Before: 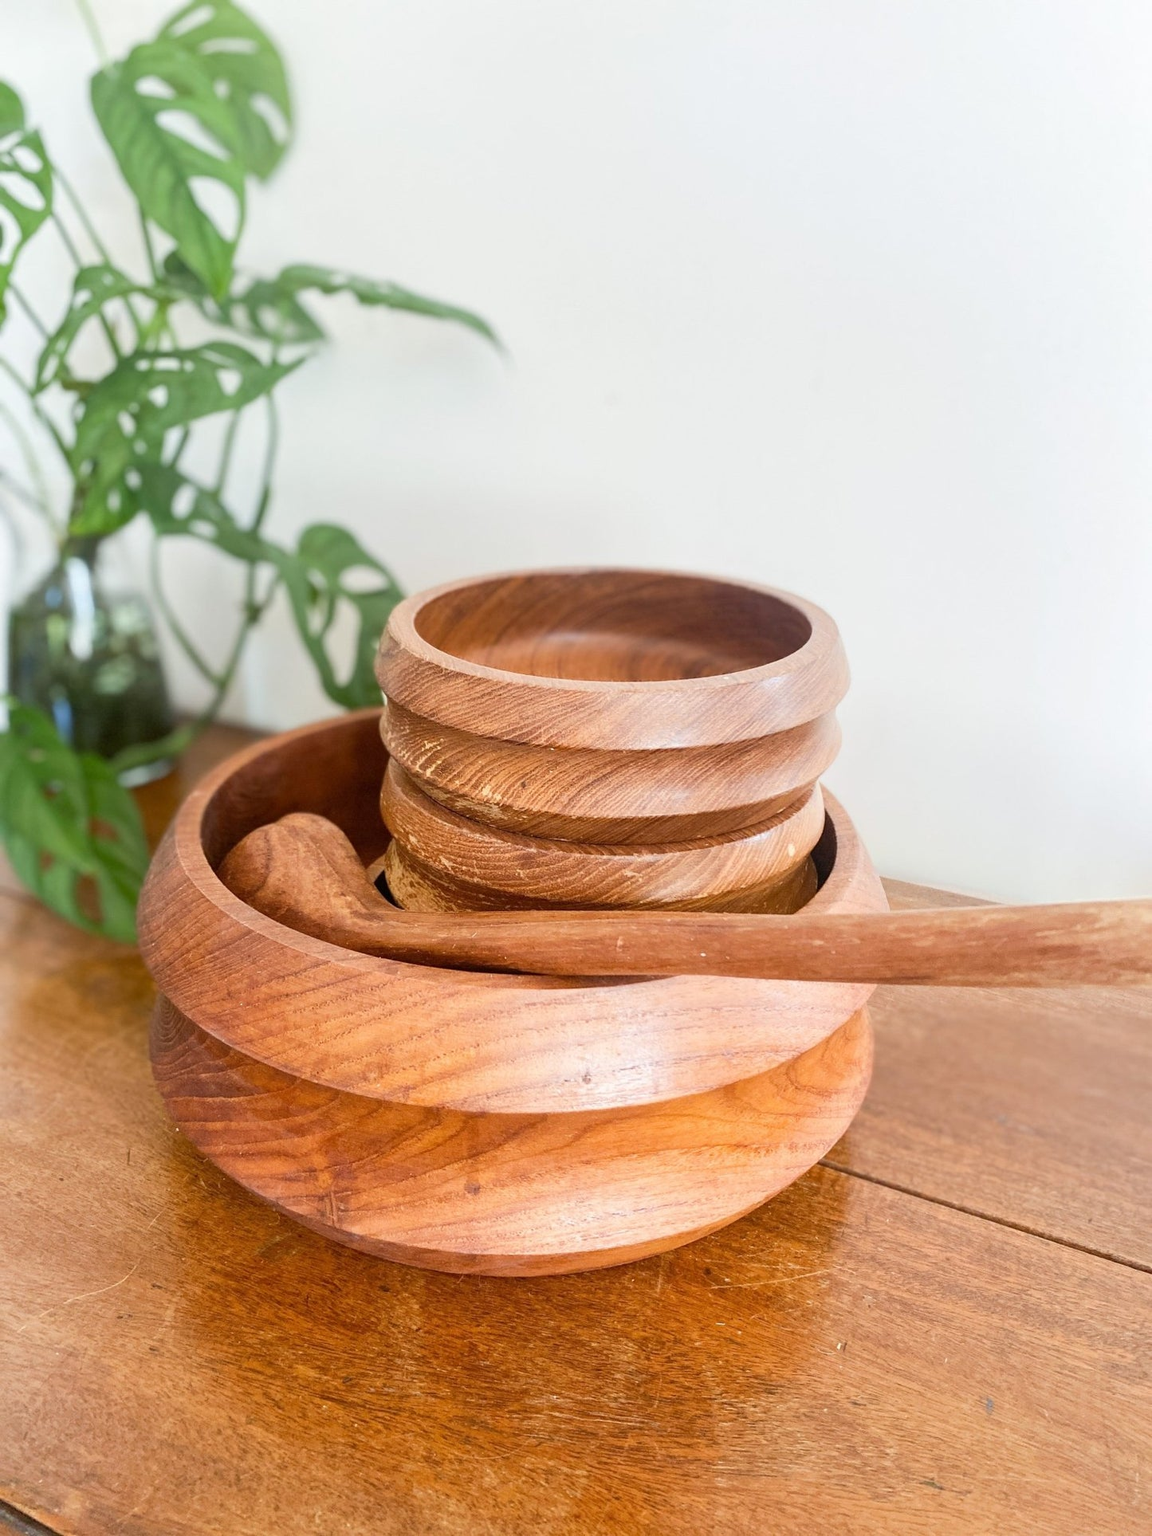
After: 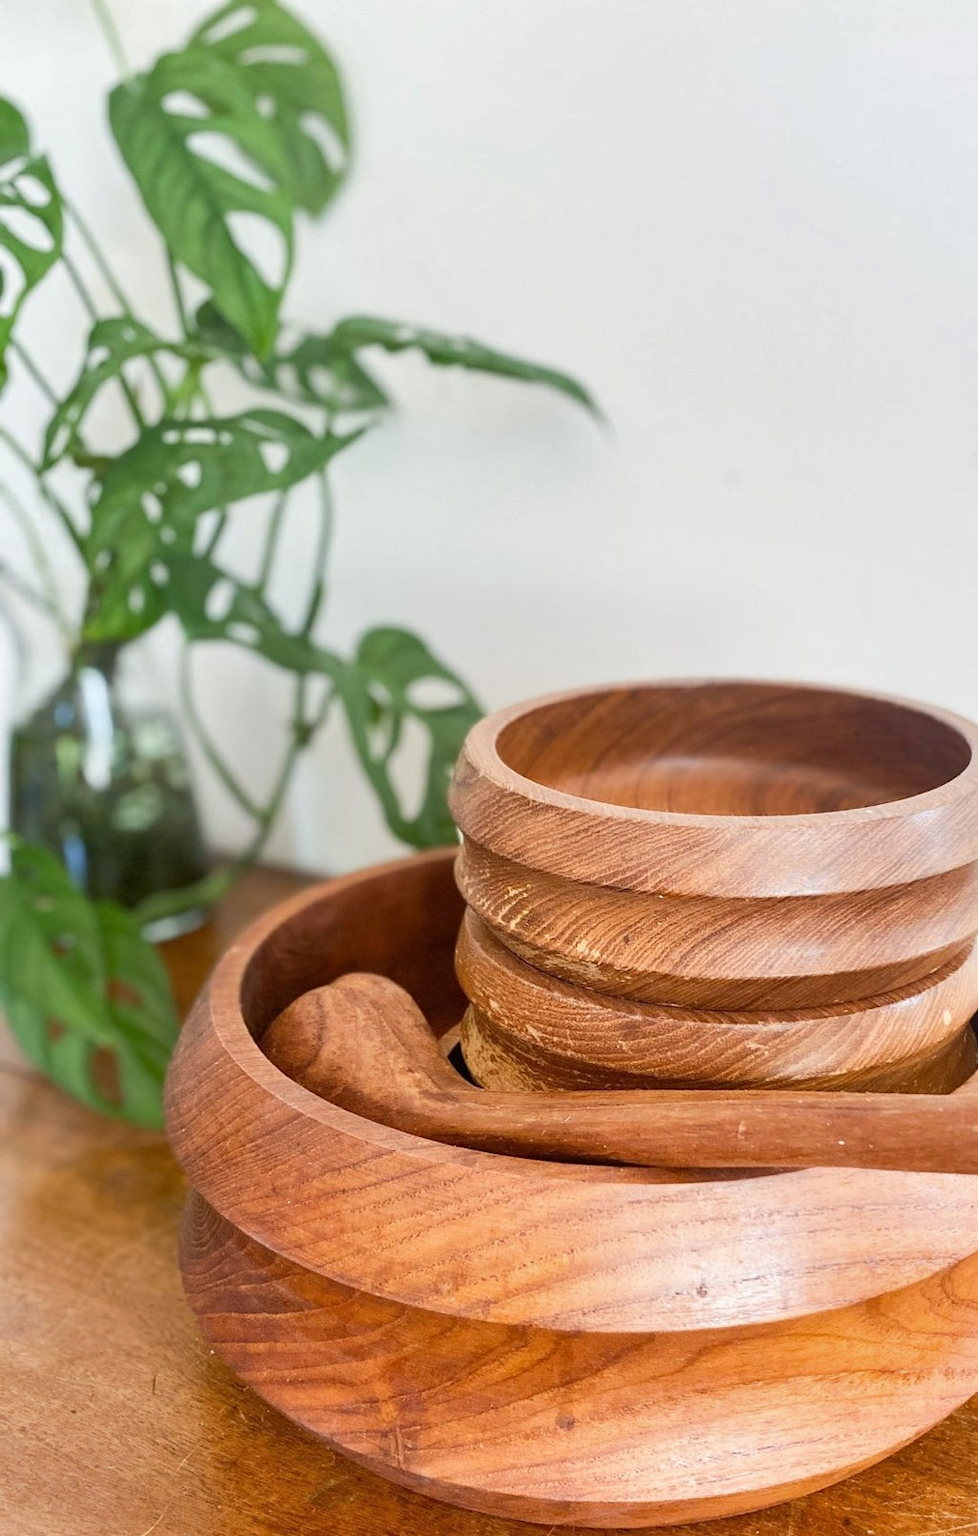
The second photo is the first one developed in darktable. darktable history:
shadows and highlights: shadows 48.45, highlights -40.91, soften with gaussian
crop: right 28.925%, bottom 16.331%
